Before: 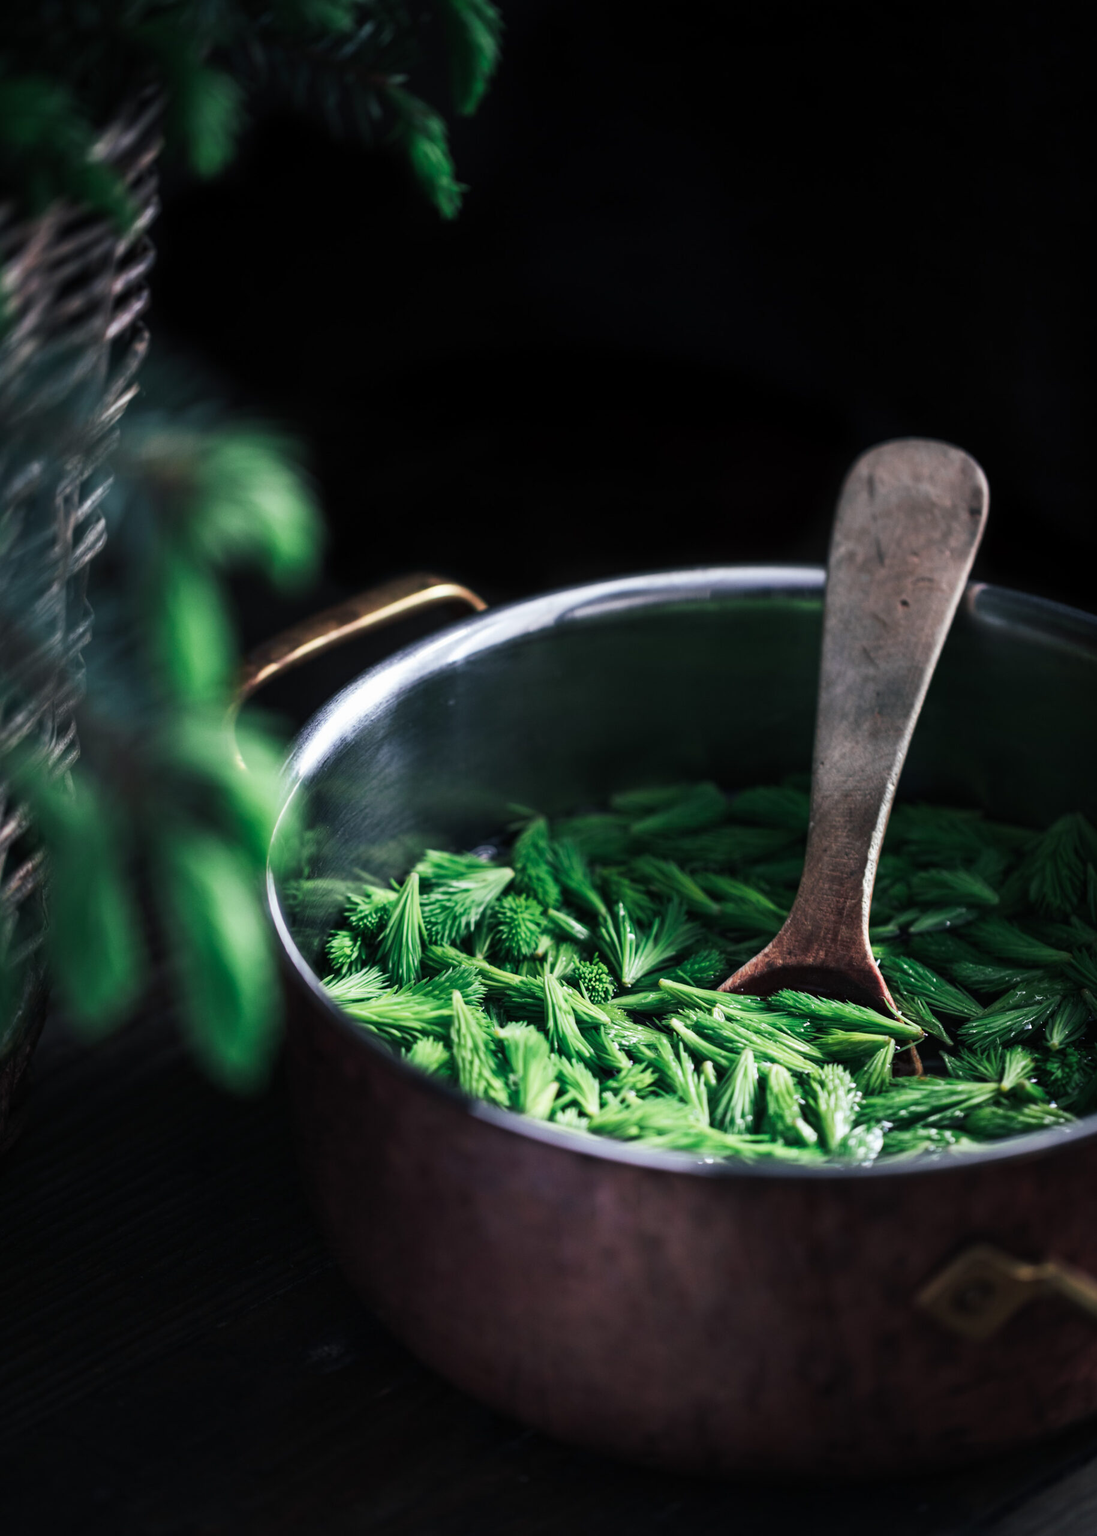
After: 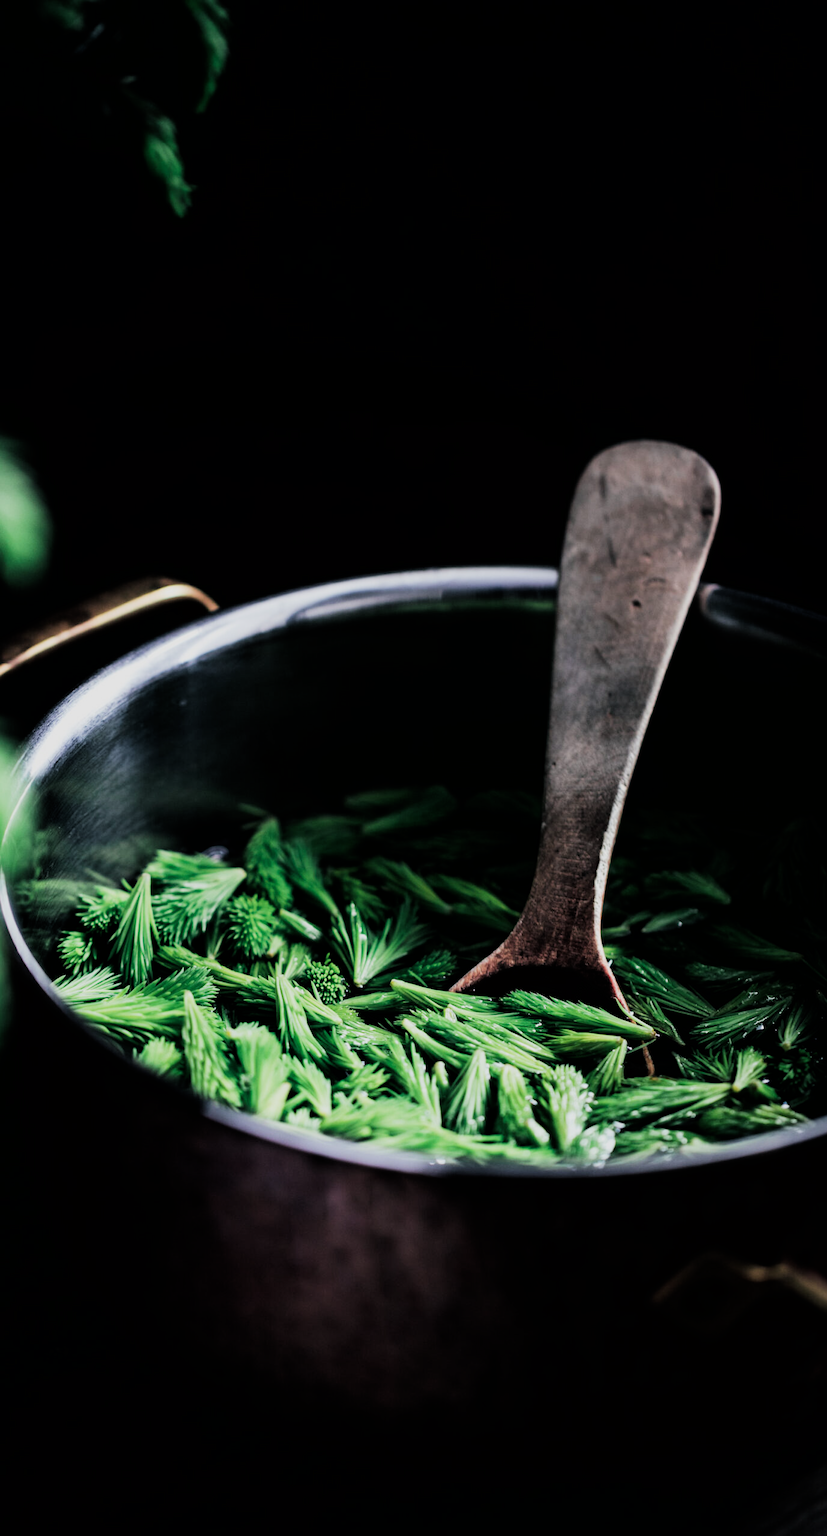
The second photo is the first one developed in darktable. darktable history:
crop and rotate: left 24.6%
filmic rgb: black relative exposure -5 EV, hardness 2.88, contrast 1.3, highlights saturation mix -30%
